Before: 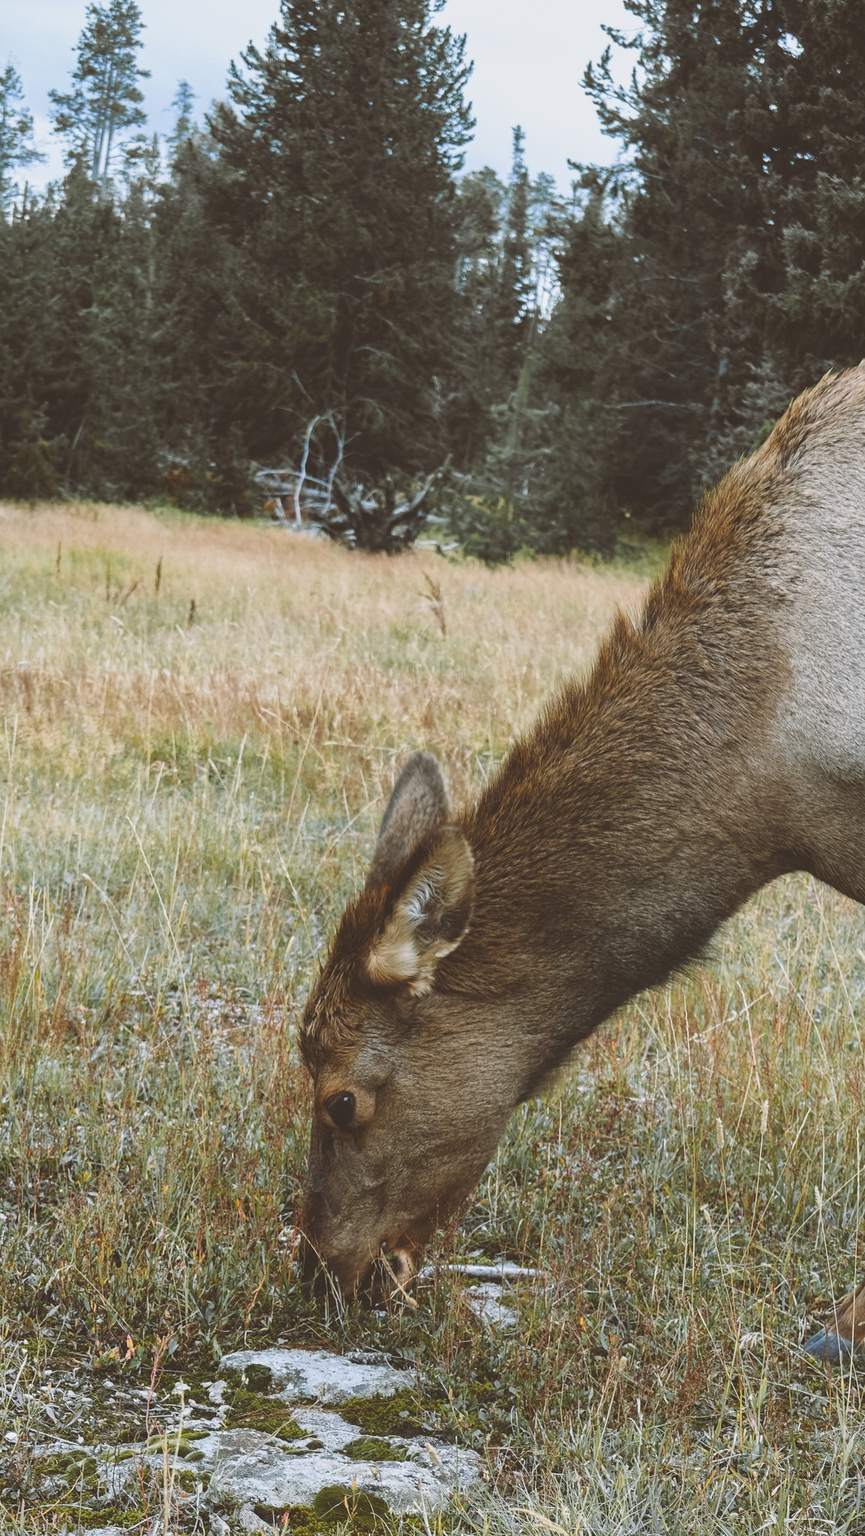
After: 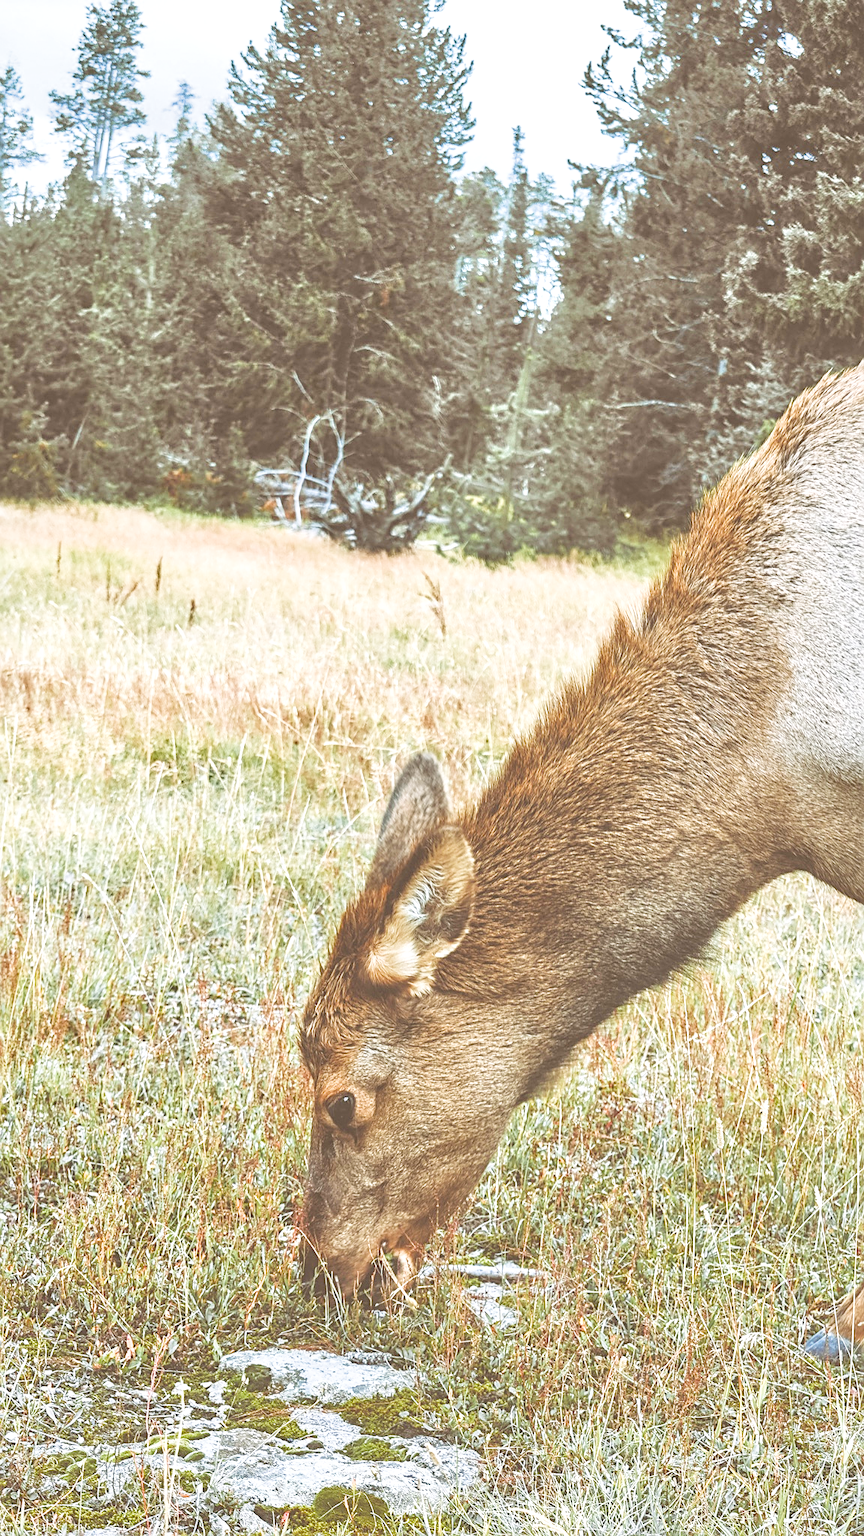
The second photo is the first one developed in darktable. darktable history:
exposure: black level correction 0, exposure 0.394 EV, compensate highlight preservation false
local contrast: on, module defaults
filmic rgb: middle gray luminance 12.7%, black relative exposure -10.16 EV, white relative exposure 3.47 EV, target black luminance 0%, hardness 5.74, latitude 45.23%, contrast 1.221, highlights saturation mix 3.67%, shadows ↔ highlights balance 26.64%, add noise in highlights 0.001, color science v3 (2019), use custom middle-gray values true, contrast in highlights soft
tone equalizer: -7 EV 0.147 EV, -6 EV 0.602 EV, -5 EV 1.11 EV, -4 EV 1.3 EV, -3 EV 1.15 EV, -2 EV 0.6 EV, -1 EV 0.158 EV, mask exposure compensation -0.499 EV
contrast brightness saturation: contrast 0.039, saturation 0.161
sharpen: on, module defaults
